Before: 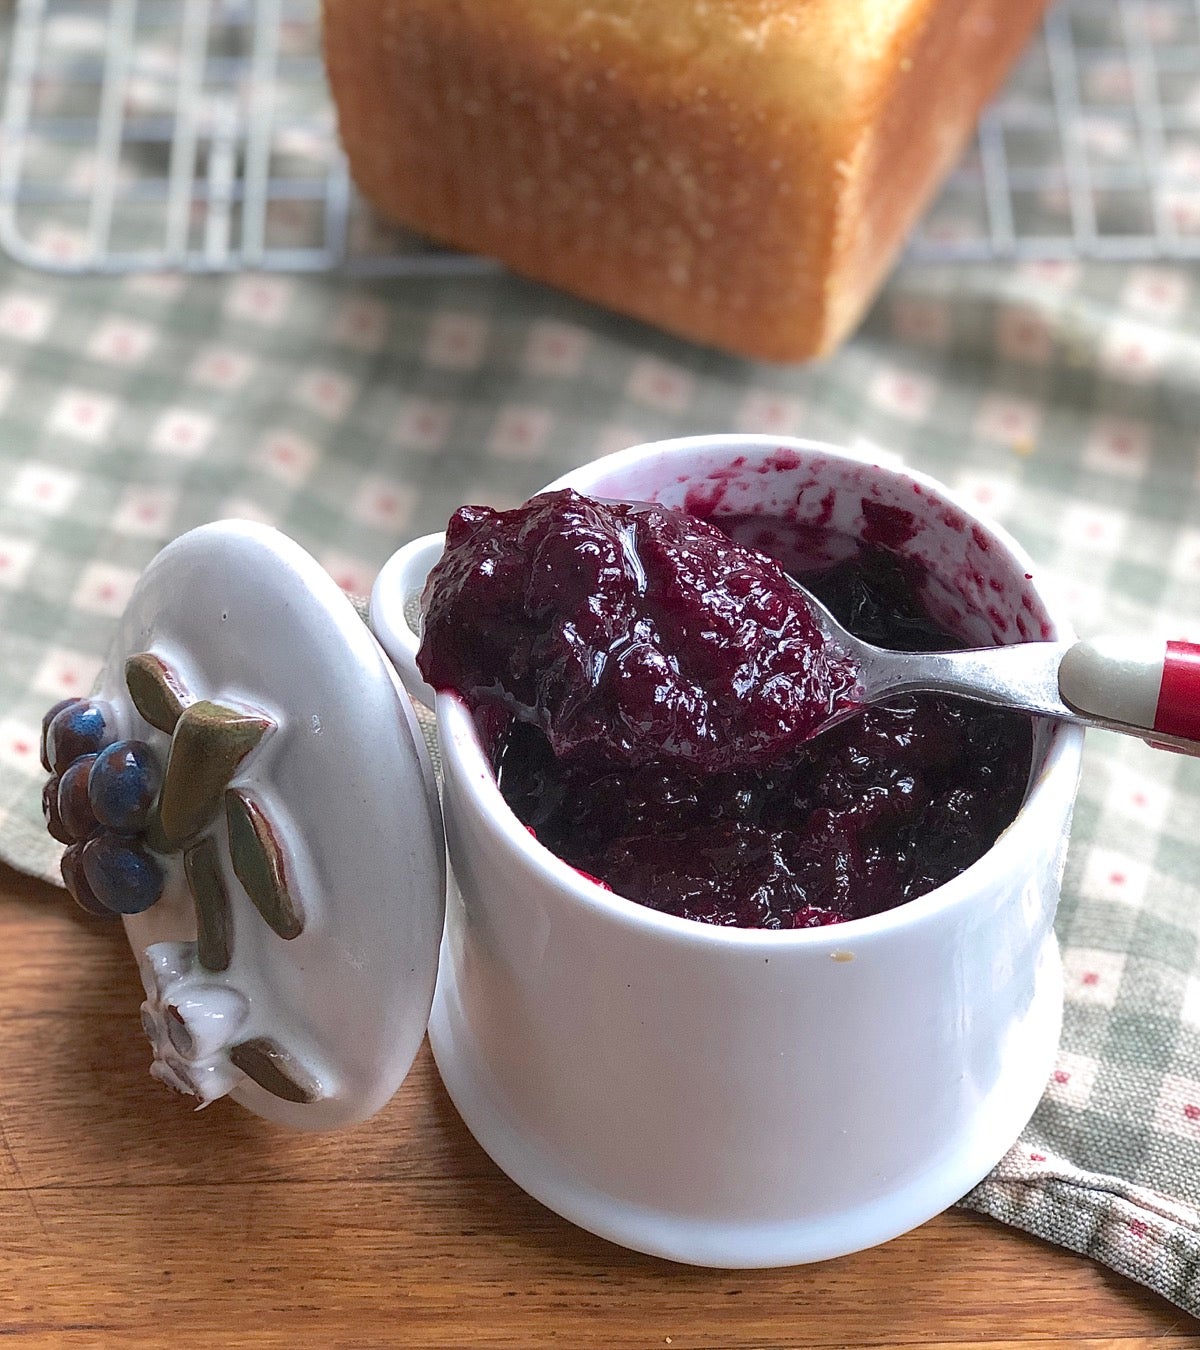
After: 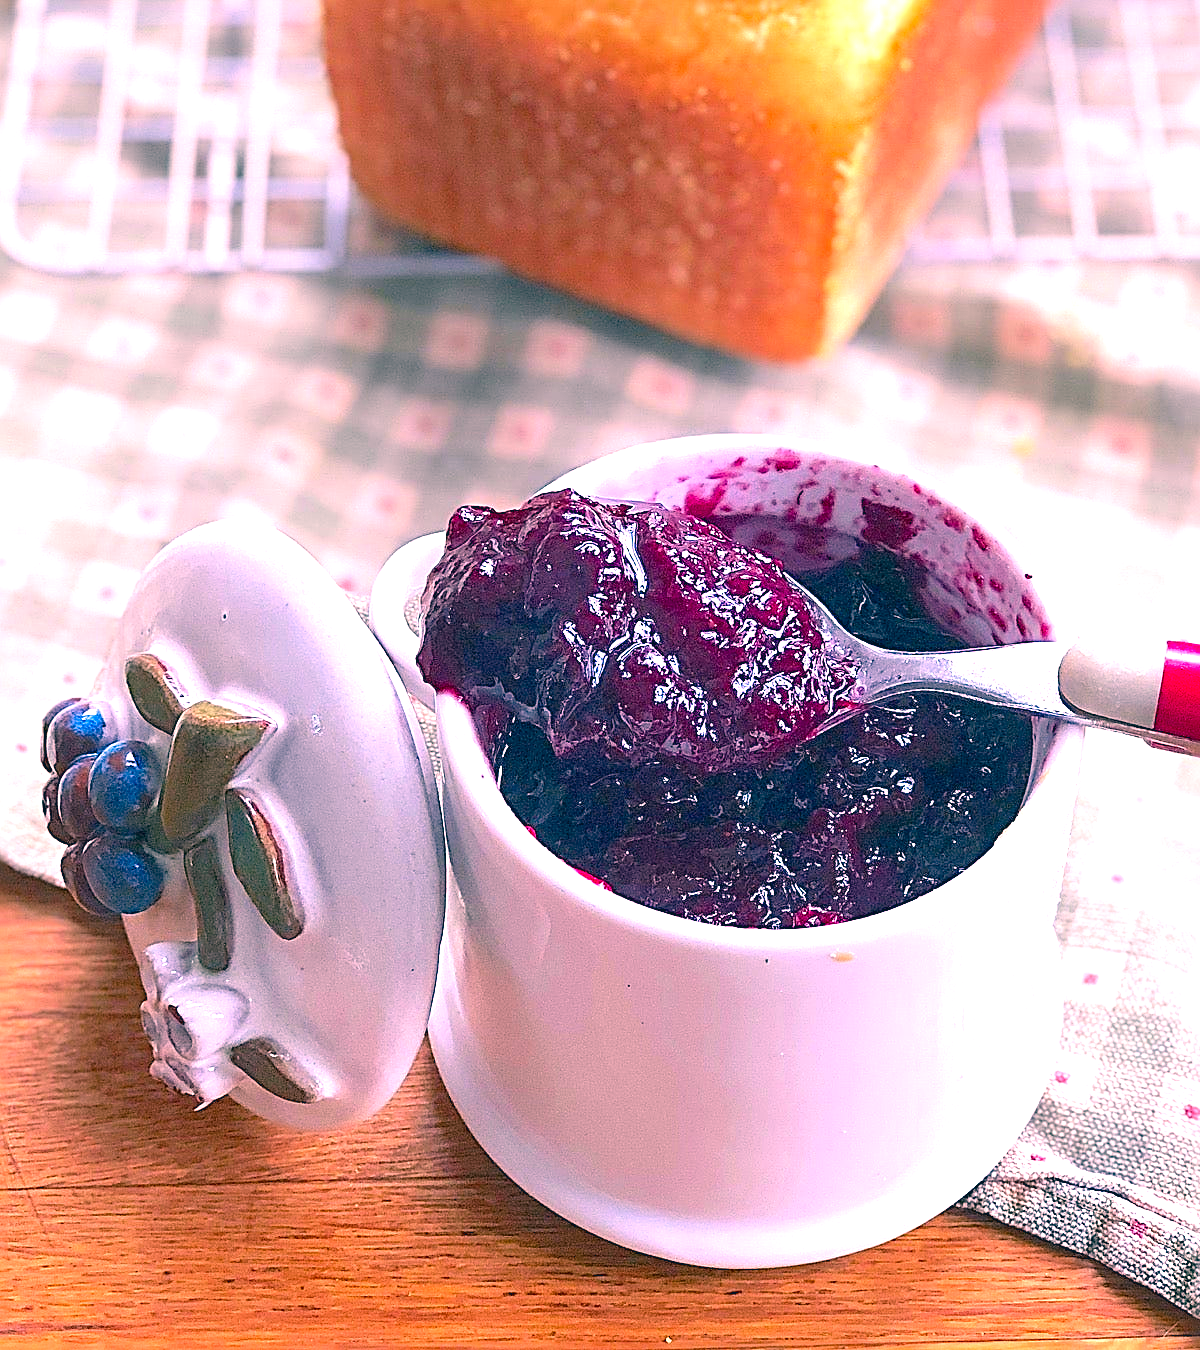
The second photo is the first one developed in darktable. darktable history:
levels: levels [0, 0.435, 0.917]
sharpen: radius 3.008, amount 0.771
exposure: exposure 0.604 EV, compensate highlight preservation false
color correction: highlights a* 16.67, highlights b* 0.314, shadows a* -15.21, shadows b* -14.21, saturation 1.47
